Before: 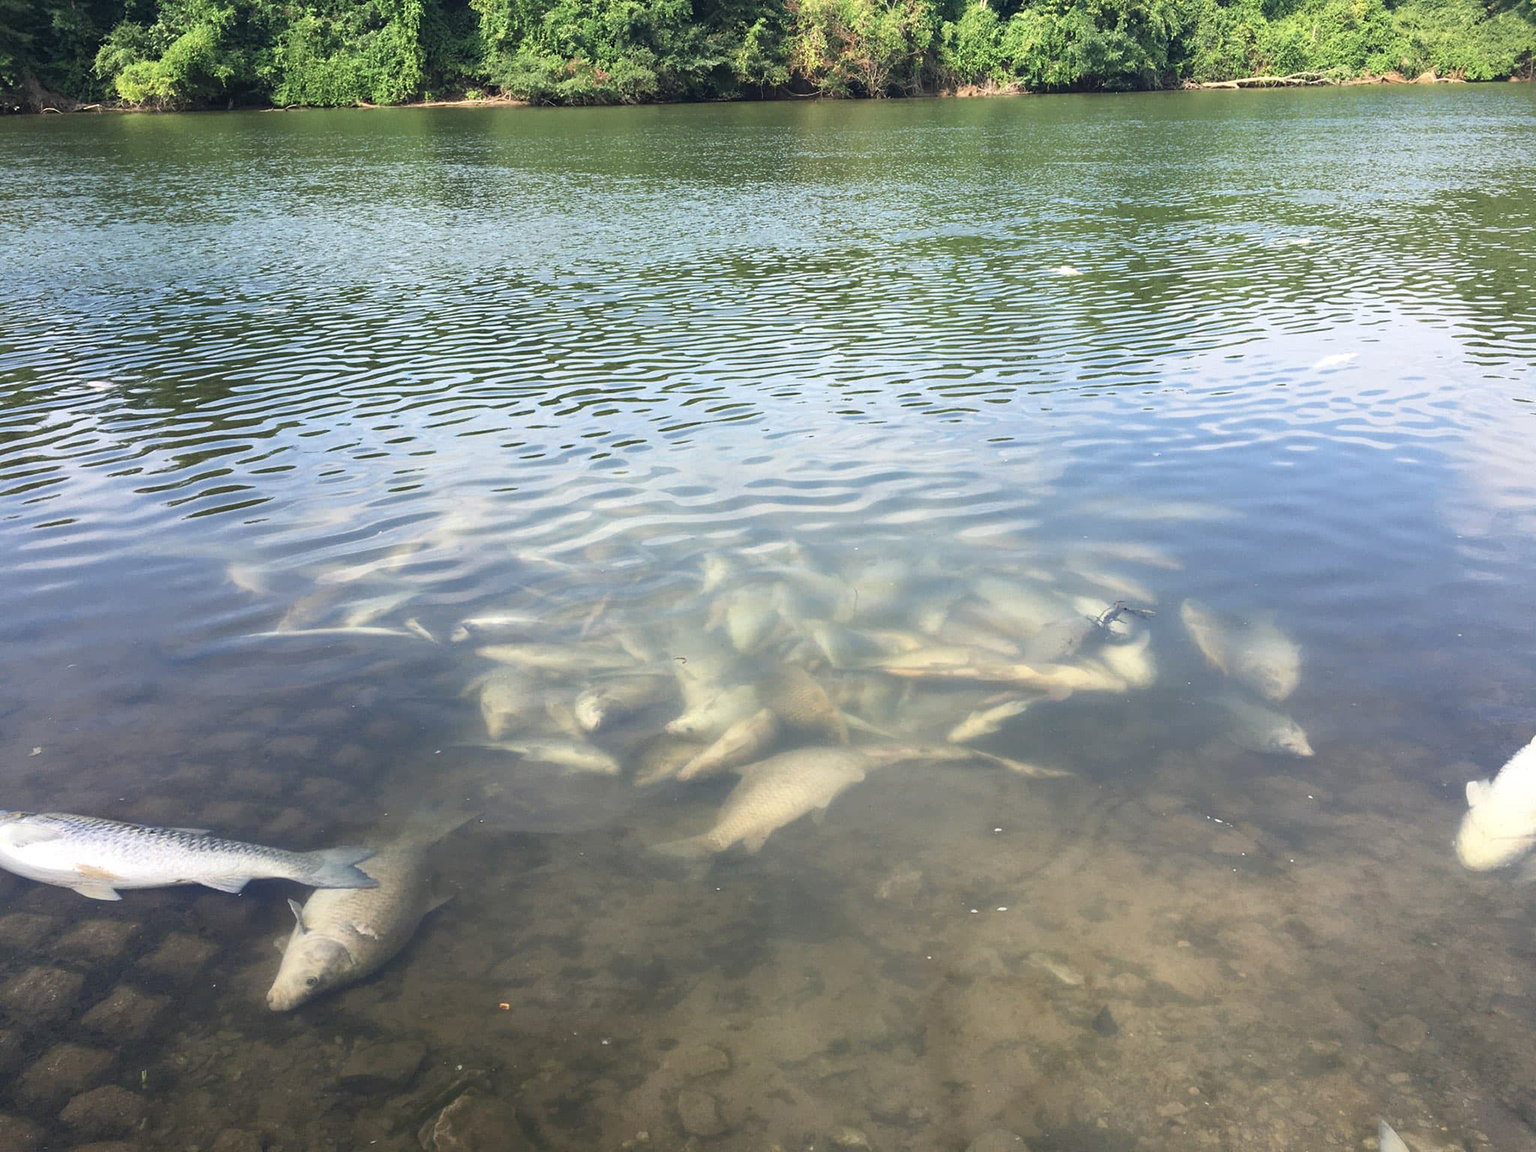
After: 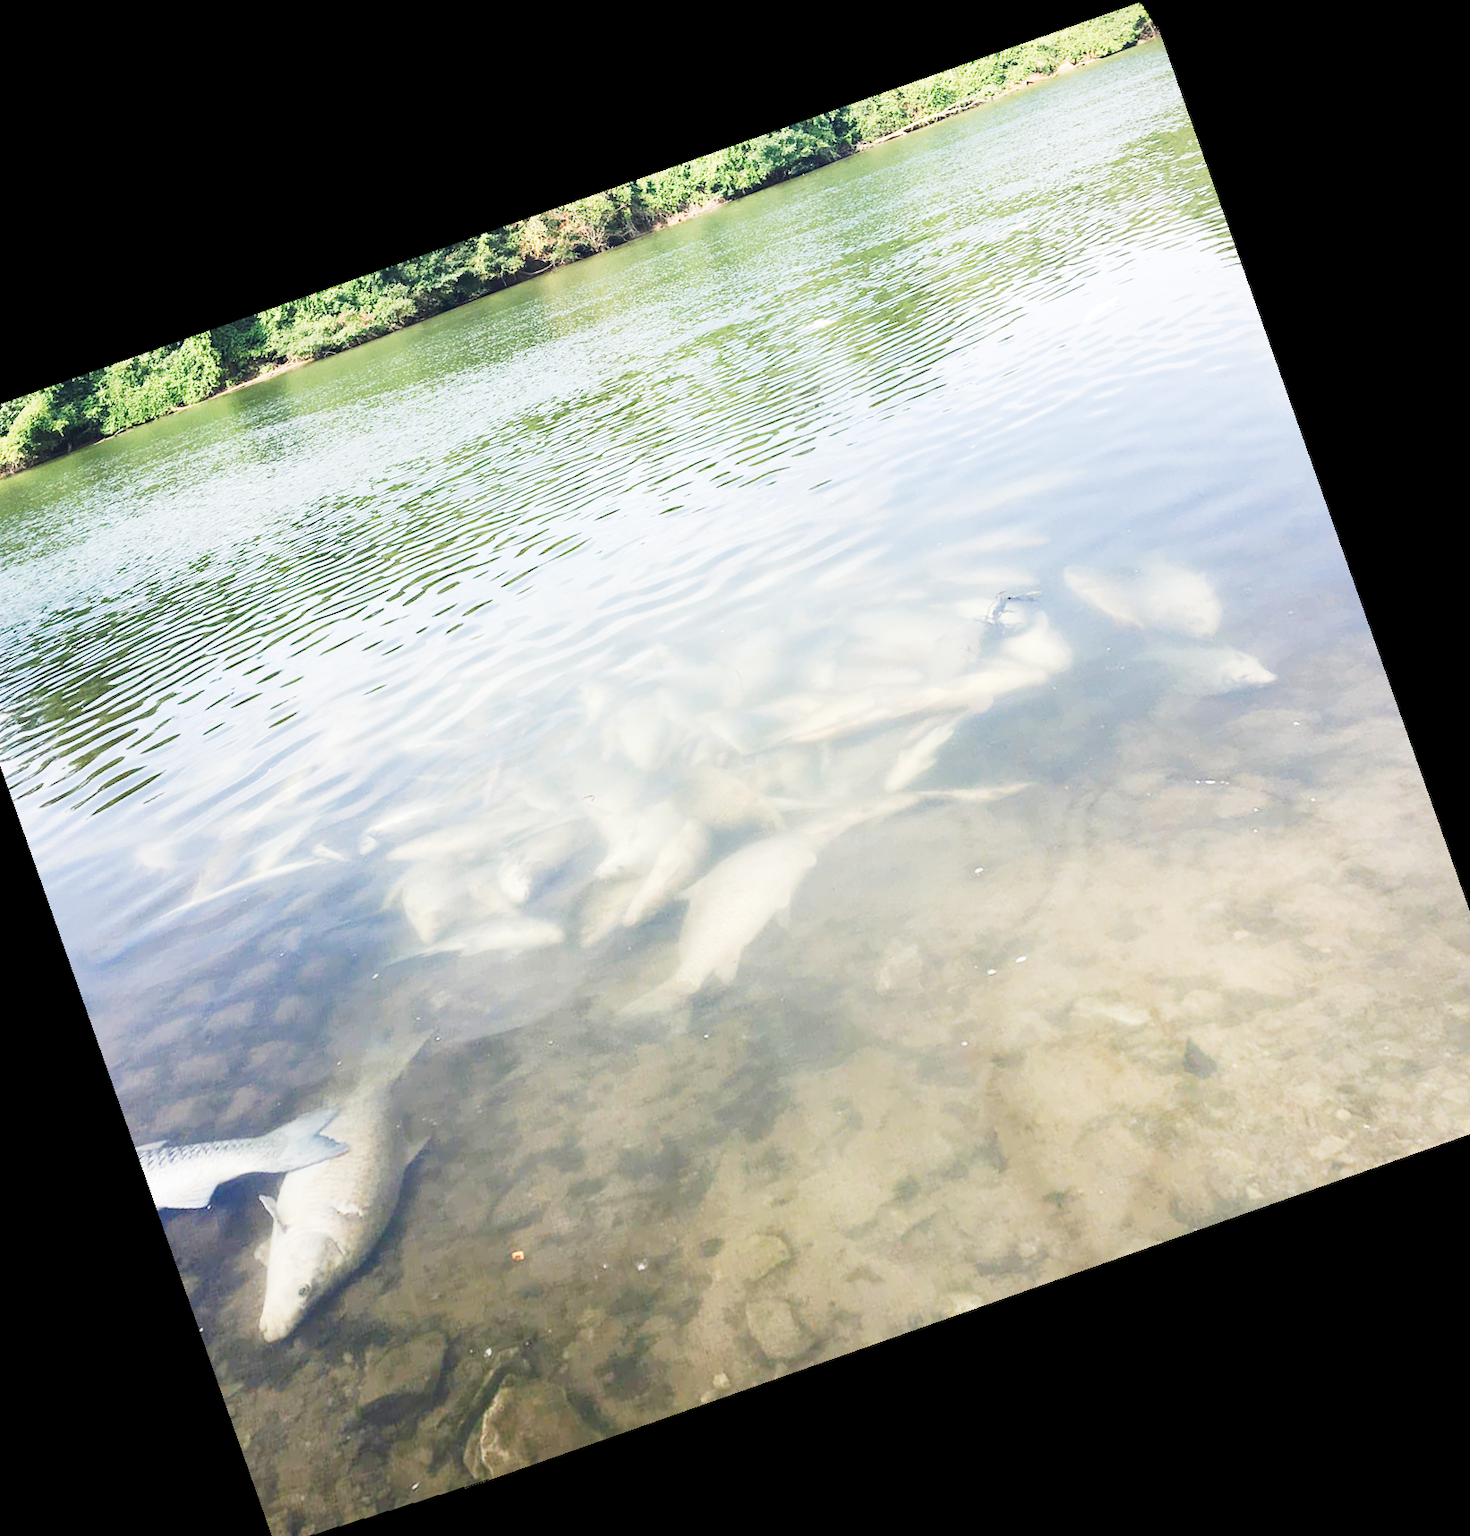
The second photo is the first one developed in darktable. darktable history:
crop and rotate: angle 19.43°, left 6.812%, right 4.125%, bottom 1.087%
rotate and perspective: rotation 0.72°, lens shift (vertical) -0.352, lens shift (horizontal) -0.051, crop left 0.152, crop right 0.859, crop top 0.019, crop bottom 0.964
tone curve: curves: ch0 [(0, 0) (0.003, 0.004) (0.011, 0.015) (0.025, 0.034) (0.044, 0.061) (0.069, 0.095) (0.1, 0.137) (0.136, 0.187) (0.177, 0.244) (0.224, 0.308) (0.277, 0.415) (0.335, 0.532) (0.399, 0.642) (0.468, 0.747) (0.543, 0.829) (0.623, 0.886) (0.709, 0.924) (0.801, 0.951) (0.898, 0.975) (1, 1)], preserve colors none
